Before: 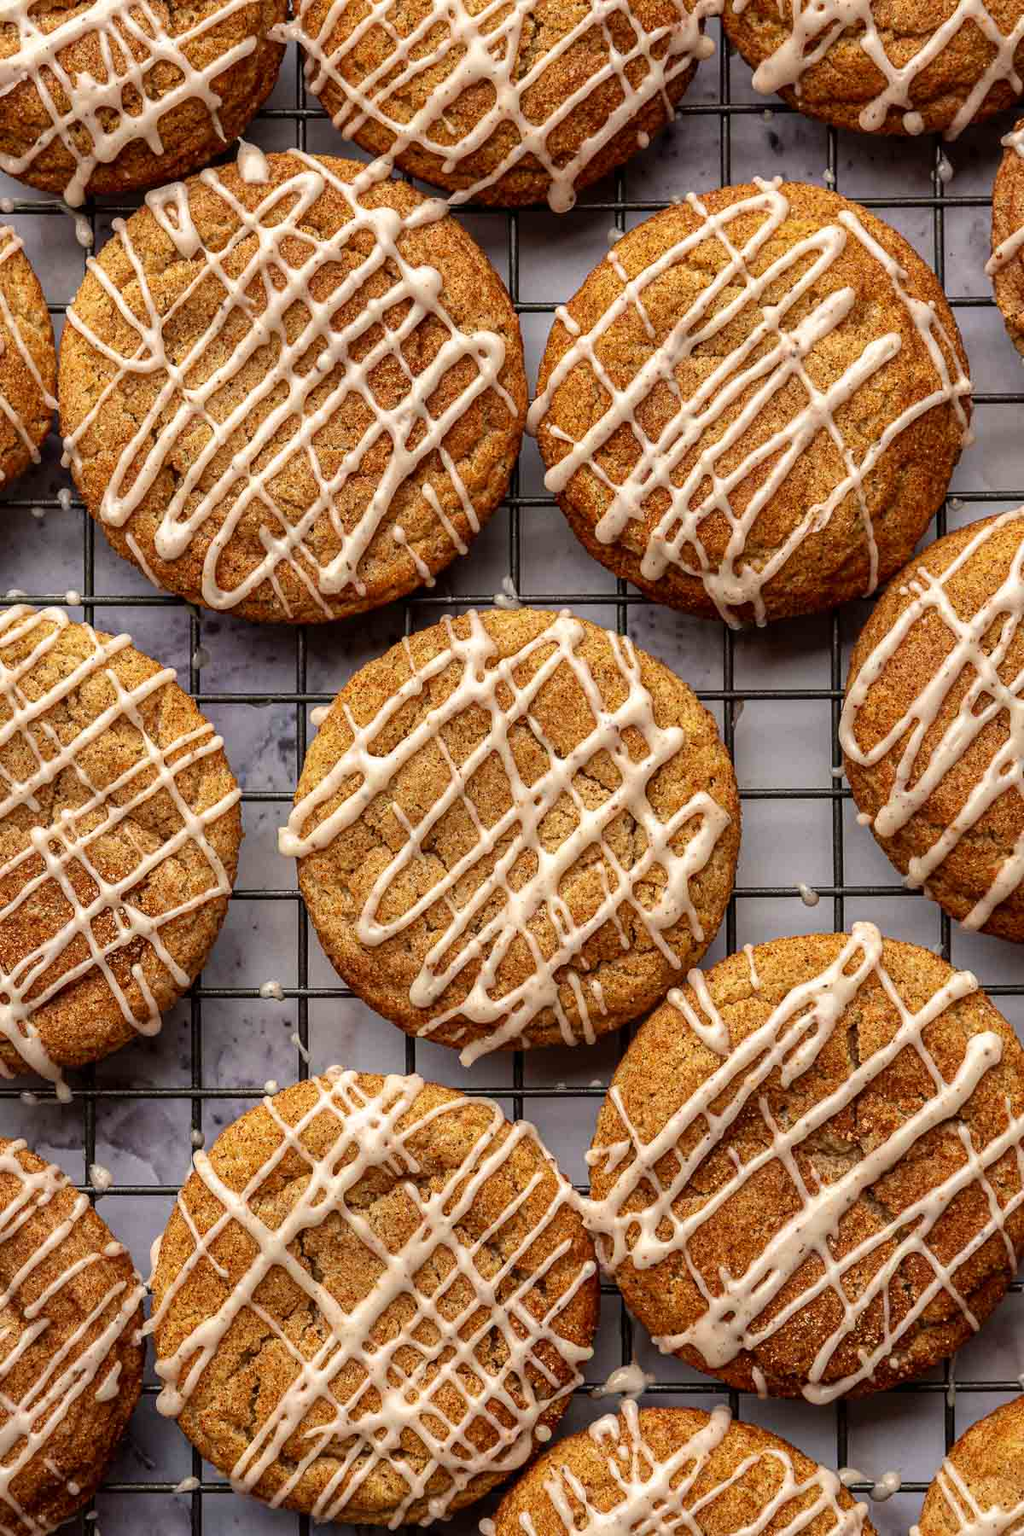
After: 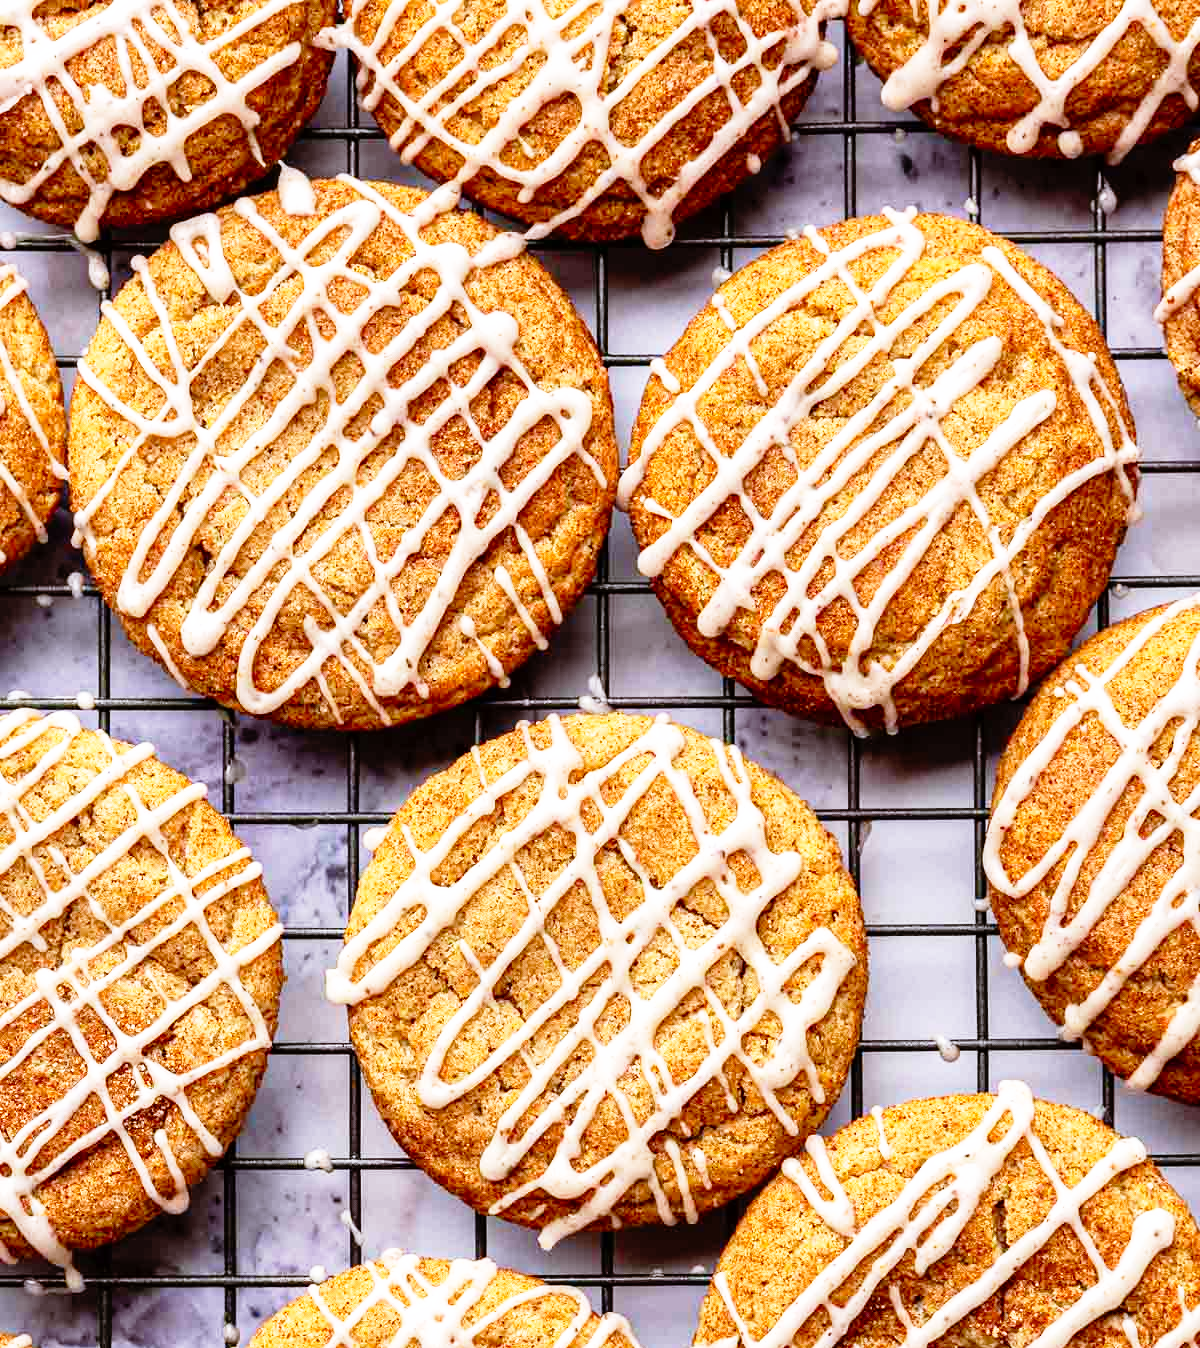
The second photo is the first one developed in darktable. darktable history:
white balance: red 0.967, blue 1.119, emerald 0.756
base curve: curves: ch0 [(0, 0) (0.012, 0.01) (0.073, 0.168) (0.31, 0.711) (0.645, 0.957) (1, 1)], preserve colors none
crop: bottom 24.967%
